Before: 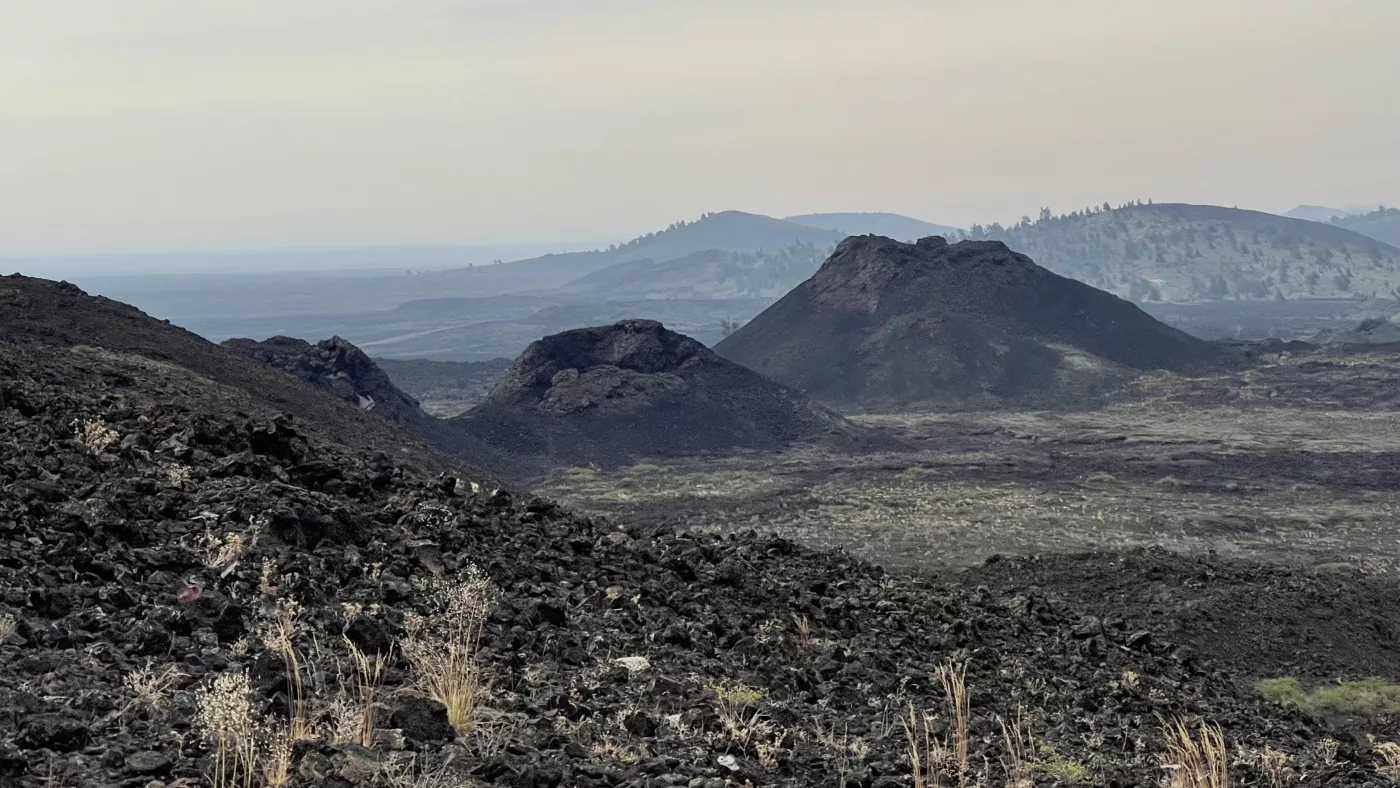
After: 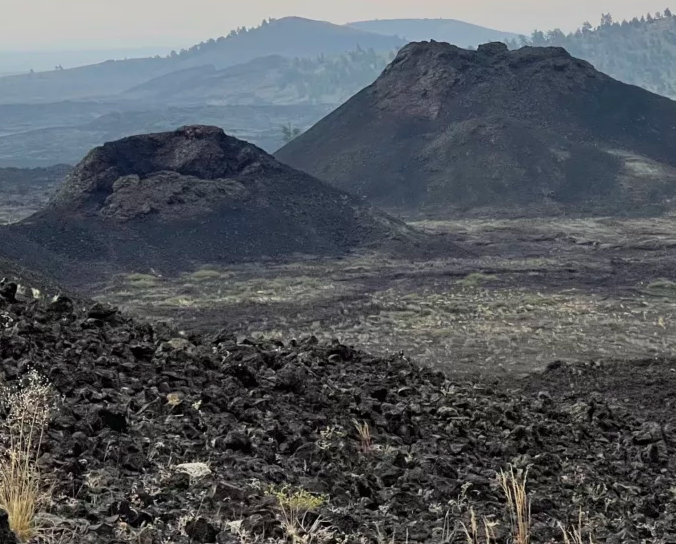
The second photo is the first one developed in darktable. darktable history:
crop: left 31.408%, top 24.738%, right 20.269%, bottom 6.221%
